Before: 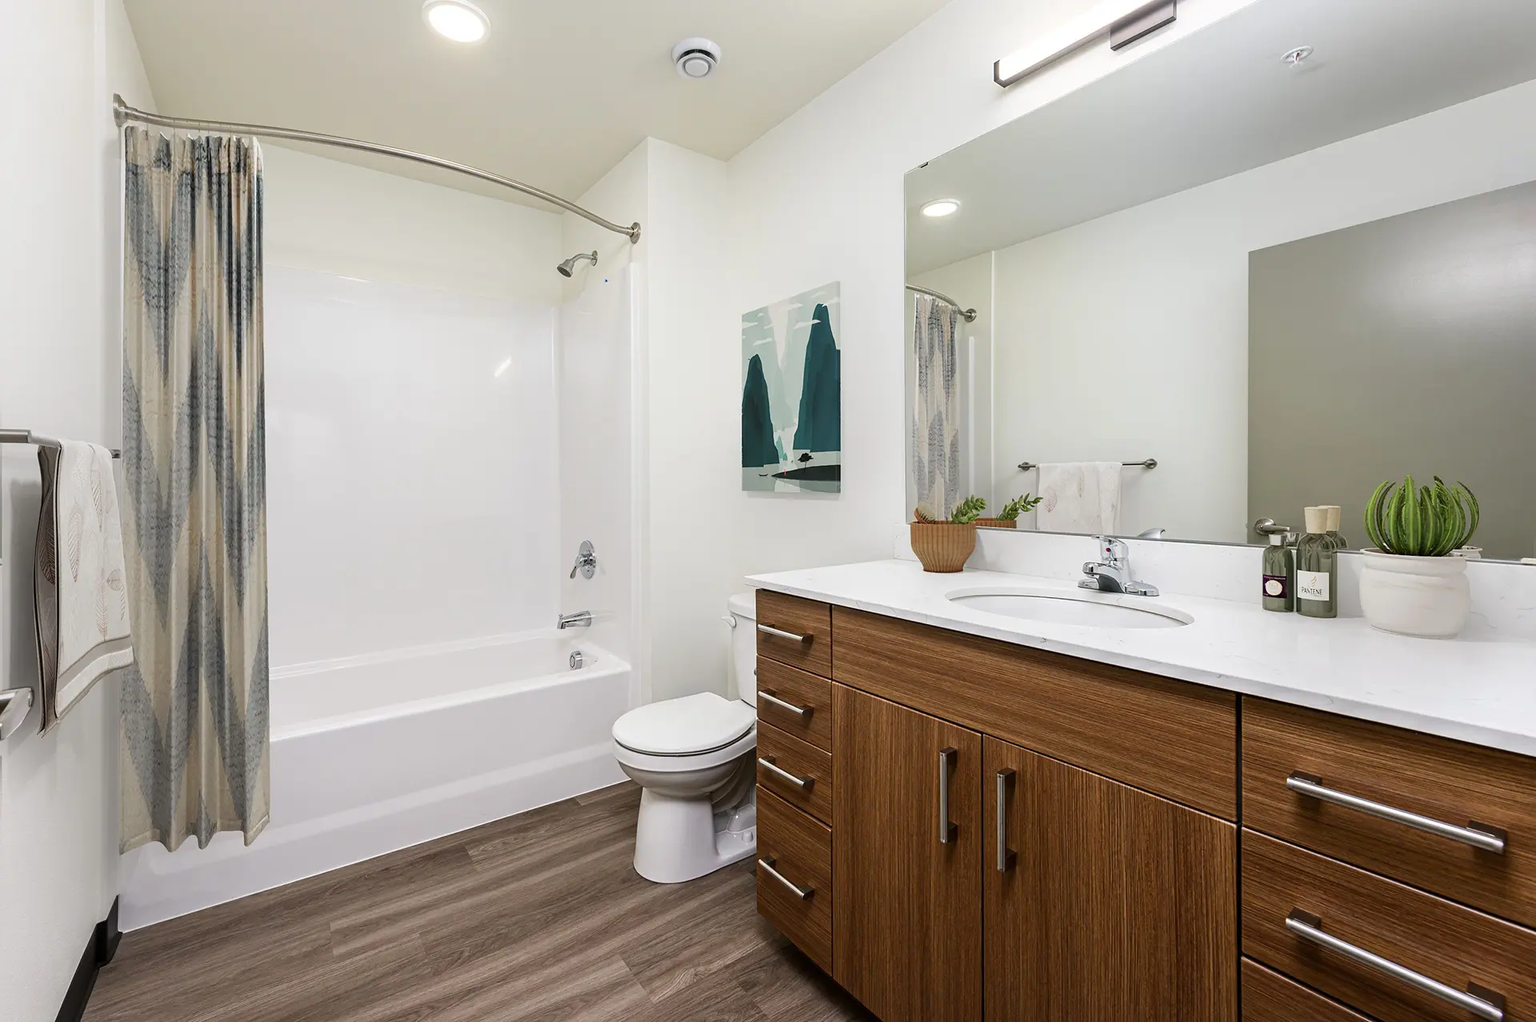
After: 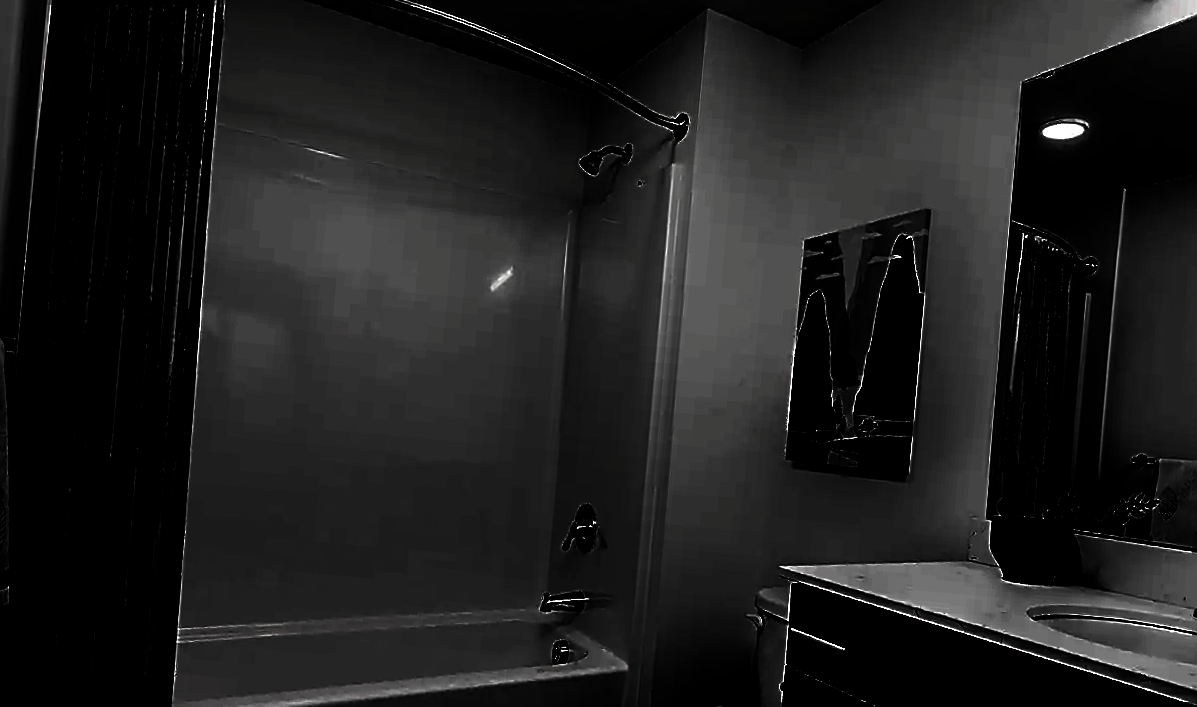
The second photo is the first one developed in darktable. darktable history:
sharpen: amount 0.749
levels: black 0.038%, levels [0.721, 0.937, 0.997]
color zones: curves: ch1 [(0, 0.831) (0.08, 0.771) (0.157, 0.268) (0.241, 0.207) (0.562, -0.005) (0.714, -0.013) (0.876, 0.01) (1, 0.831)], mix 27.36%
crop and rotate: angle -5.03°, left 2.099%, top 7.023%, right 27.553%, bottom 30.453%
contrast brightness saturation: contrast 0.208, brightness -0.109, saturation 0.206
